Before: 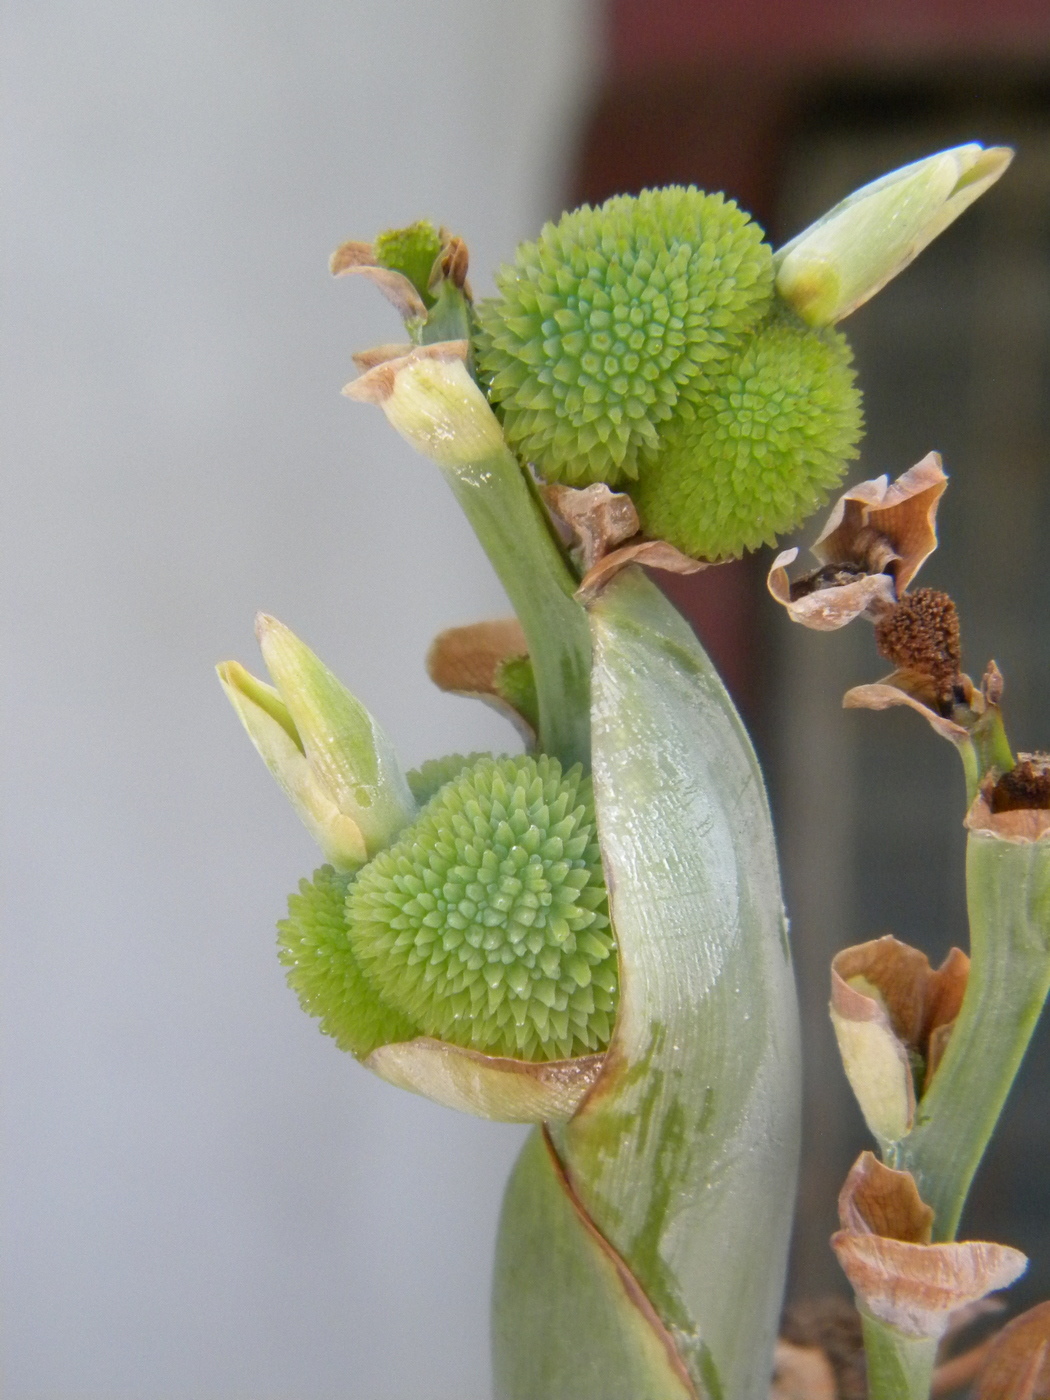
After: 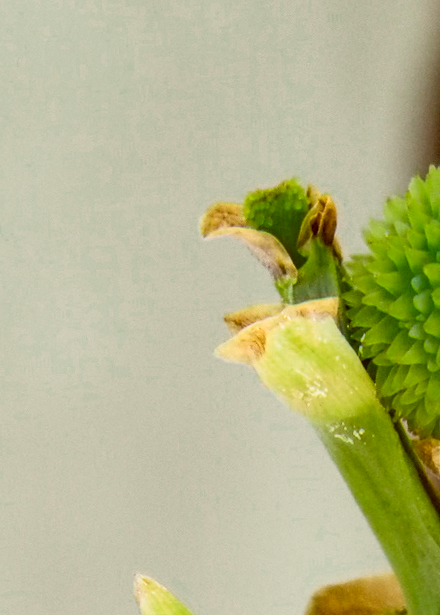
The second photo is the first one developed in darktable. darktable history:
sharpen: radius 1.864, amount 0.398, threshold 1.271
local contrast: on, module defaults
color zones: curves: ch0 [(0, 0.558) (0.143, 0.548) (0.286, 0.447) (0.429, 0.259) (0.571, 0.5) (0.714, 0.5) (0.857, 0.593) (1, 0.558)]; ch1 [(0, 0.543) (0.01, 0.544) (0.12, 0.492) (0.248, 0.458) (0.5, 0.534) (0.748, 0.5) (0.99, 0.469) (1, 0.543)]; ch2 [(0, 0.507) (0.143, 0.522) (0.286, 0.505) (0.429, 0.5) (0.571, 0.5) (0.714, 0.5) (0.857, 0.5) (1, 0.507)]
rotate and perspective: rotation -1.32°, lens shift (horizontal) -0.031, crop left 0.015, crop right 0.985, crop top 0.047, crop bottom 0.982
crop and rotate: left 10.817%, top 0.062%, right 47.194%, bottom 53.626%
tone curve: curves: ch0 [(0, 0.022) (0.177, 0.086) (0.392, 0.438) (0.704, 0.844) (0.858, 0.938) (1, 0.981)]; ch1 [(0, 0) (0.402, 0.36) (0.476, 0.456) (0.498, 0.497) (0.518, 0.521) (0.58, 0.598) (0.619, 0.65) (0.692, 0.737) (1, 1)]; ch2 [(0, 0) (0.415, 0.438) (0.483, 0.499) (0.503, 0.503) (0.526, 0.532) (0.563, 0.604) (0.626, 0.697) (0.699, 0.753) (0.997, 0.858)], color space Lab, independent channels
shadows and highlights: soften with gaussian
color correction: highlights a* -5.3, highlights b* 9.8, shadows a* 9.8, shadows b* 24.26
